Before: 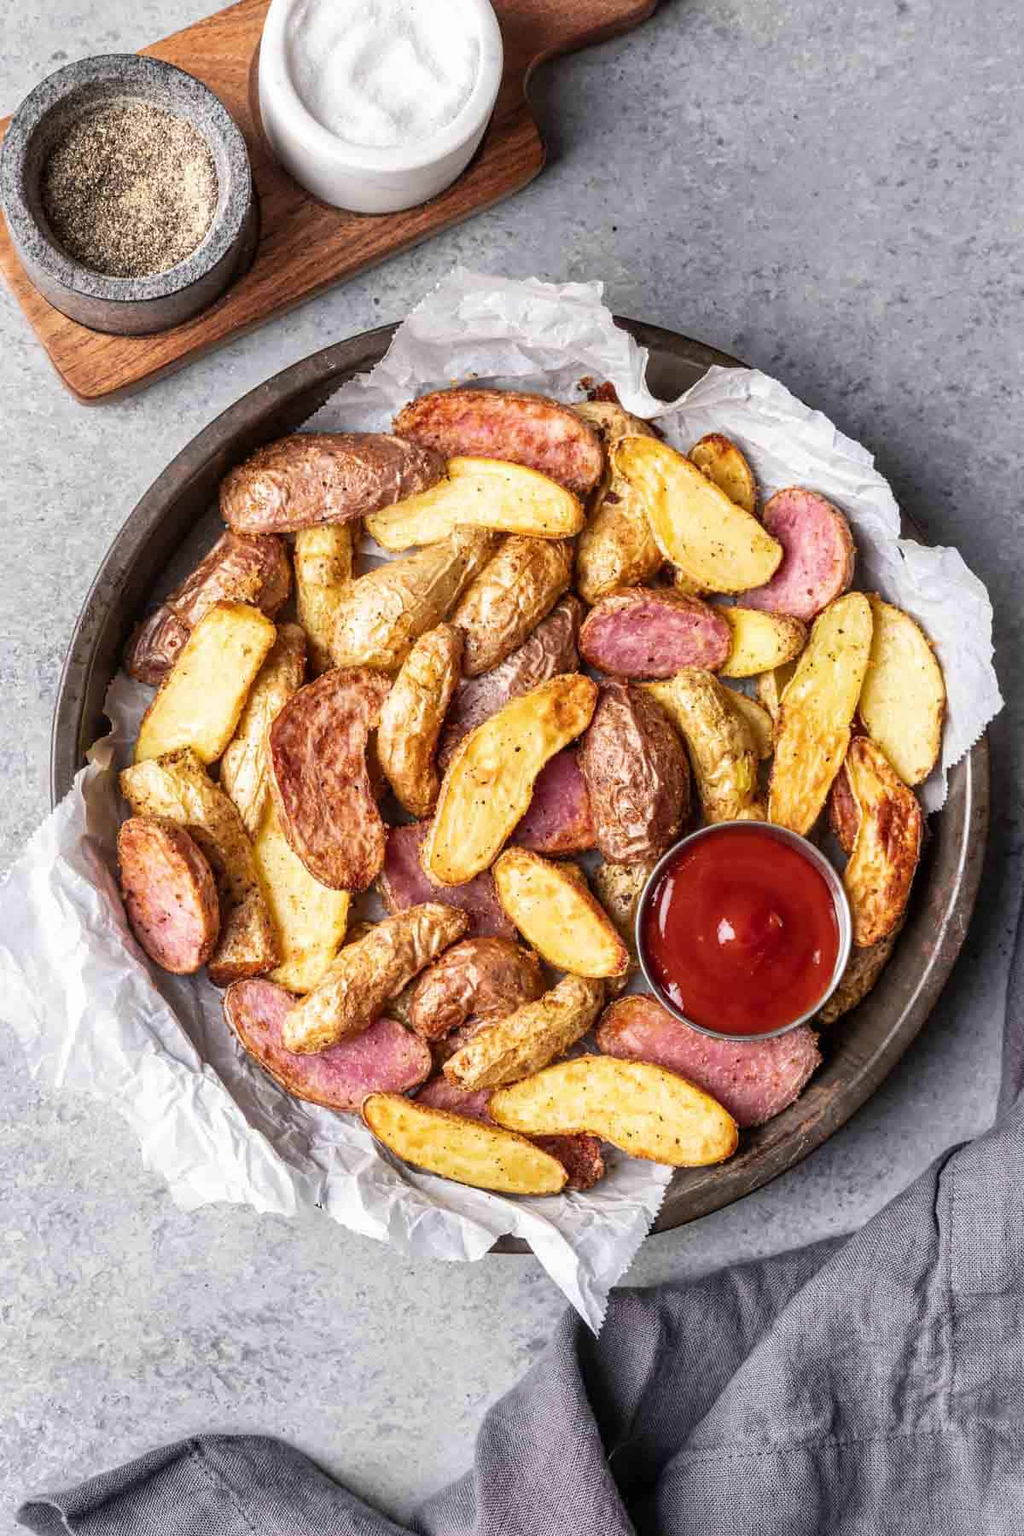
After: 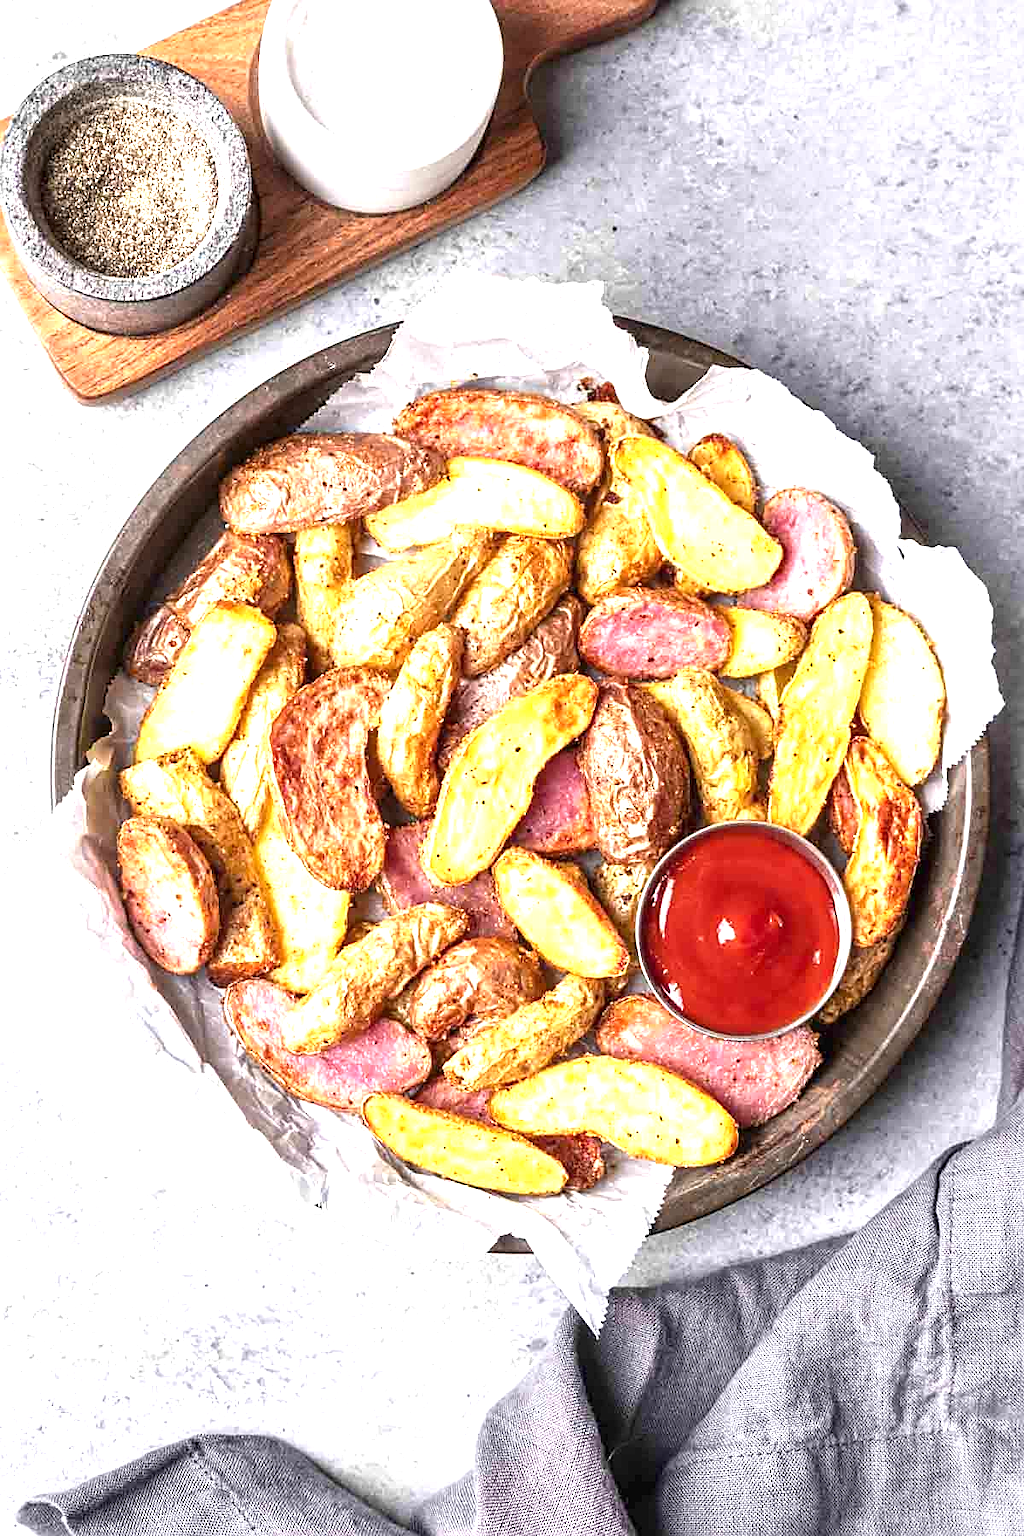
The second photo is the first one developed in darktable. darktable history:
exposure: black level correction 0, exposure 1.182 EV, compensate exposure bias true, compensate highlight preservation false
sharpen: on, module defaults
